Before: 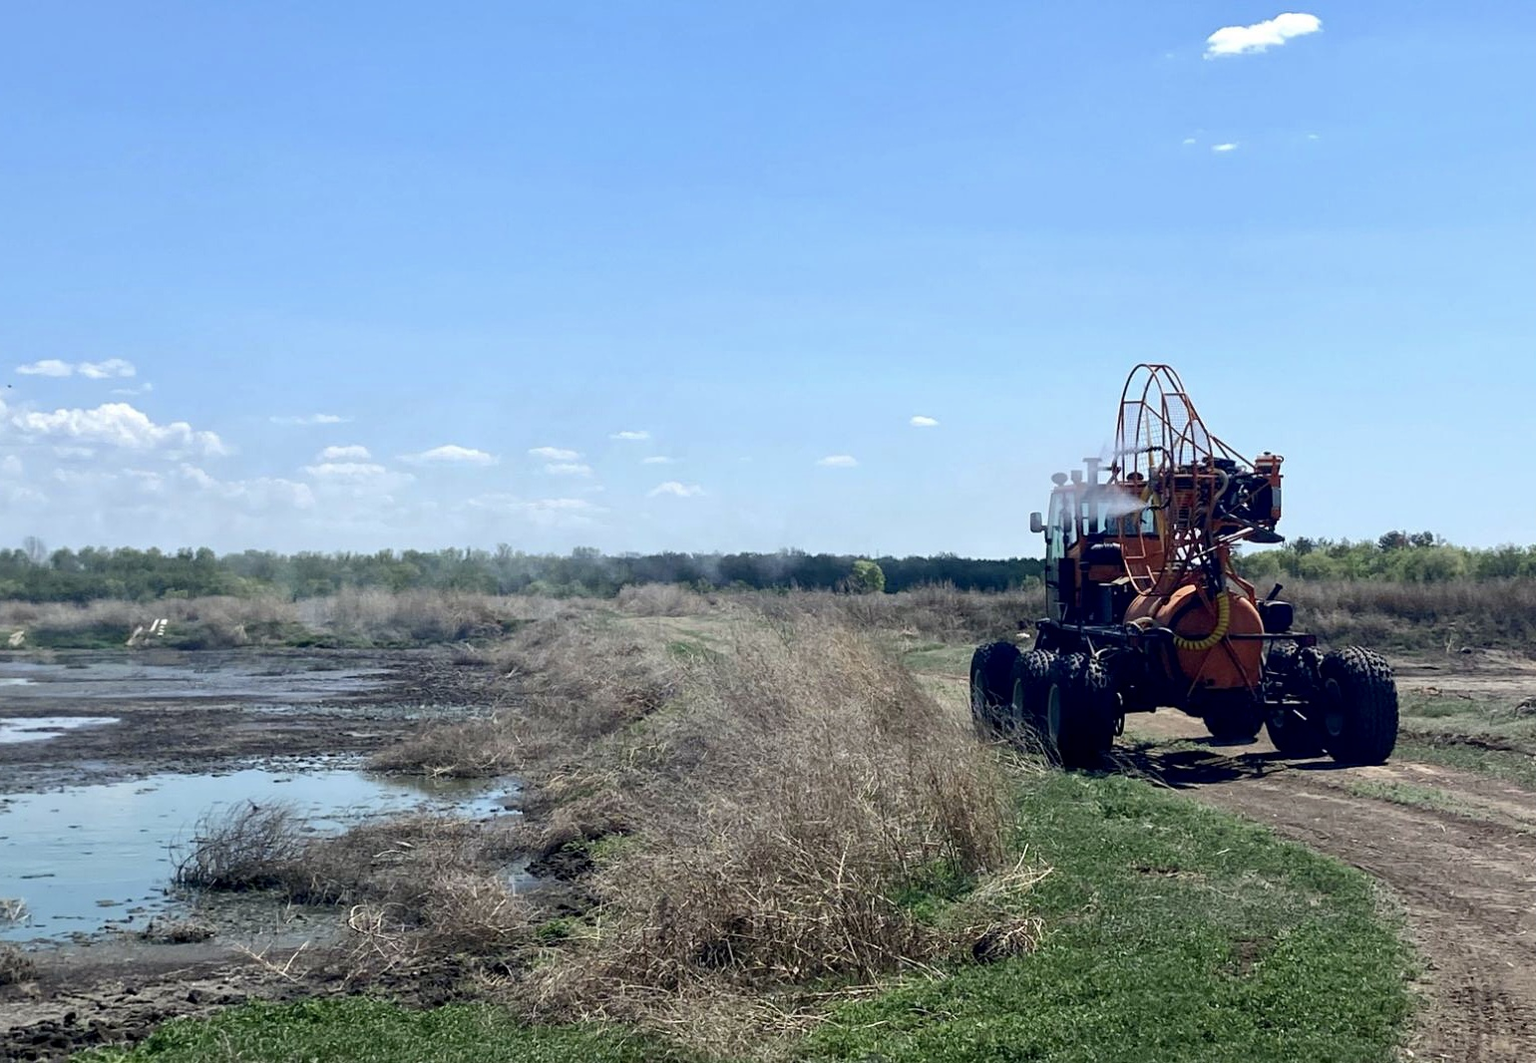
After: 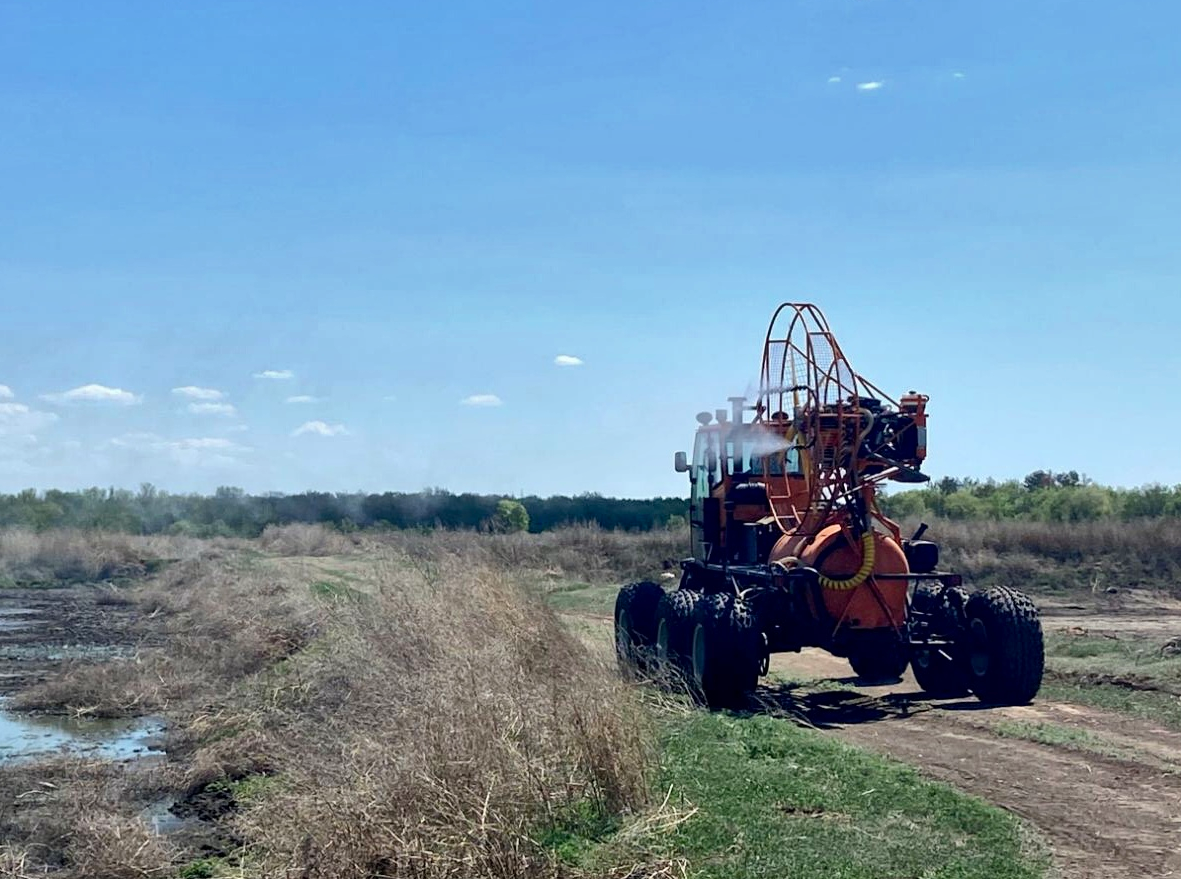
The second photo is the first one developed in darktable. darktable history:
crop: left 23.279%, top 5.854%, bottom 11.687%
shadows and highlights: highlights color adjustment 0.451%, soften with gaussian
